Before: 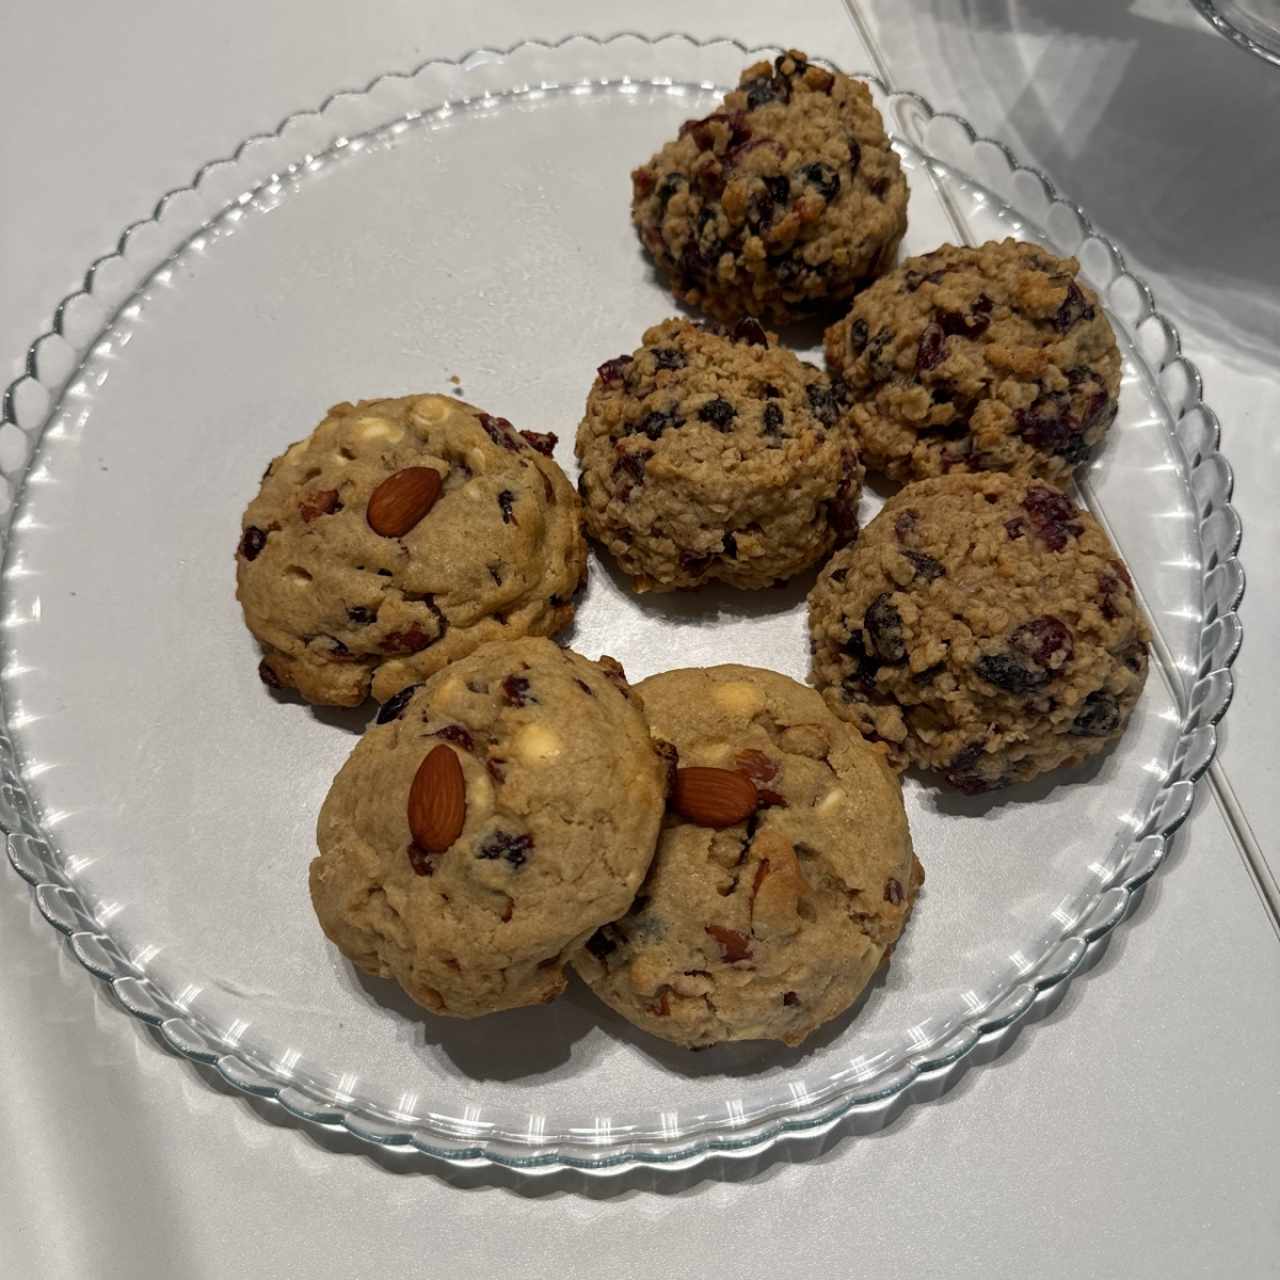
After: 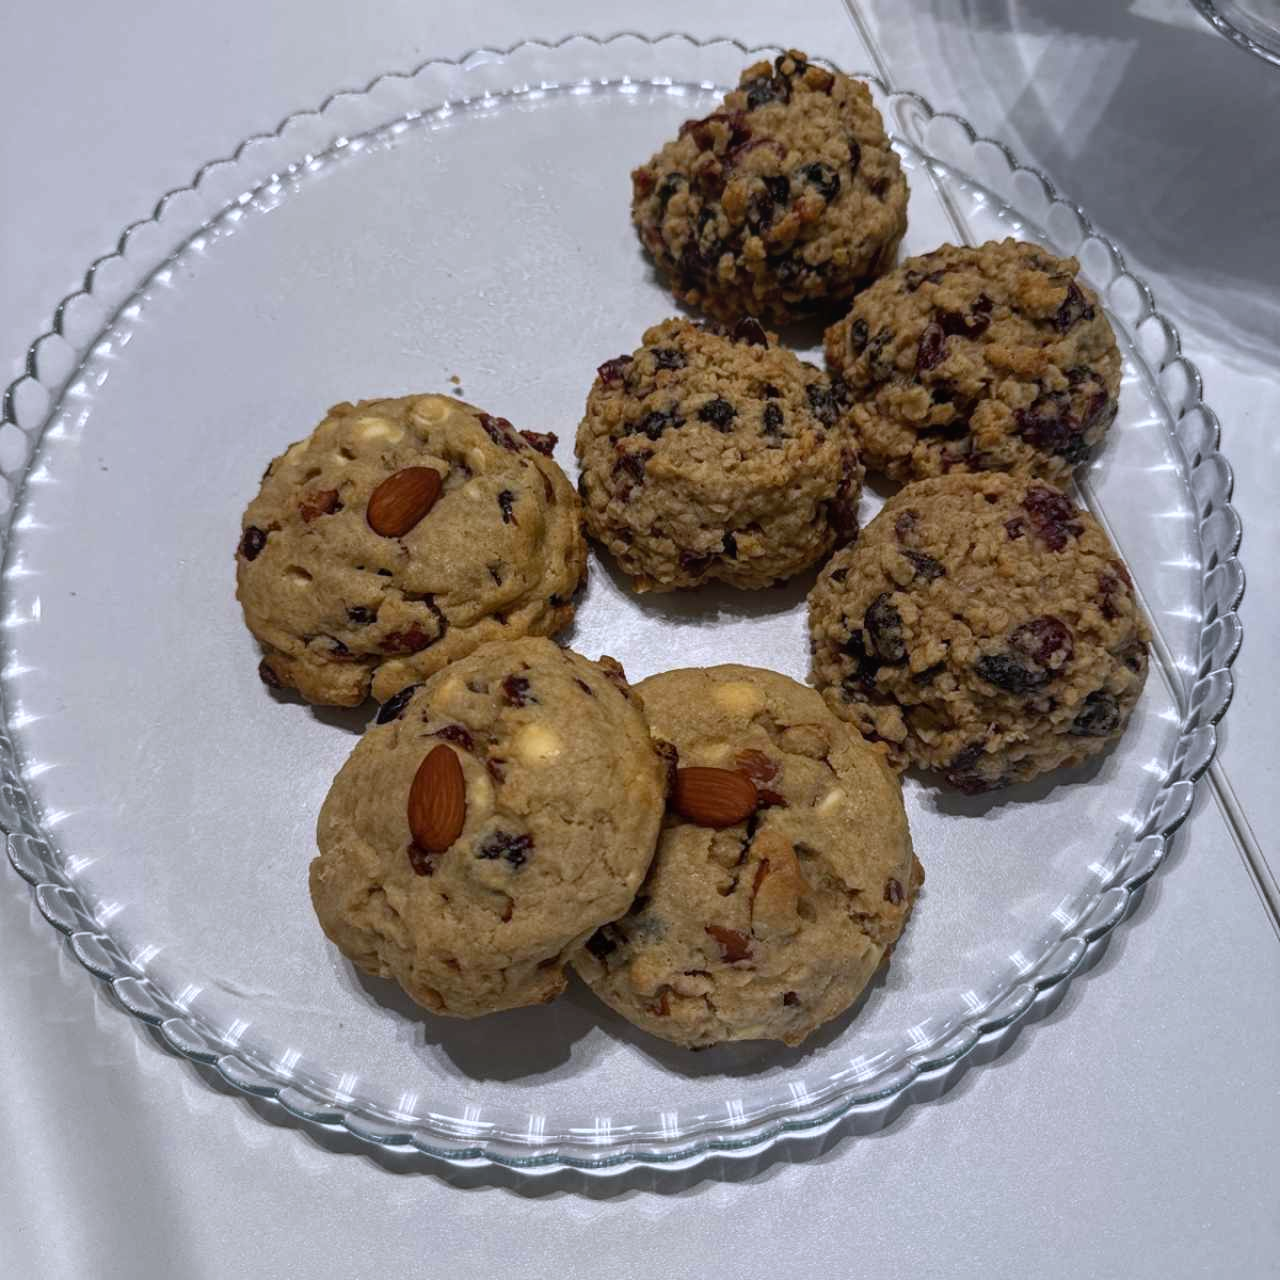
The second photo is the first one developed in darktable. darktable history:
local contrast: detail 110%
white balance: red 0.967, blue 1.119, emerald 0.756
